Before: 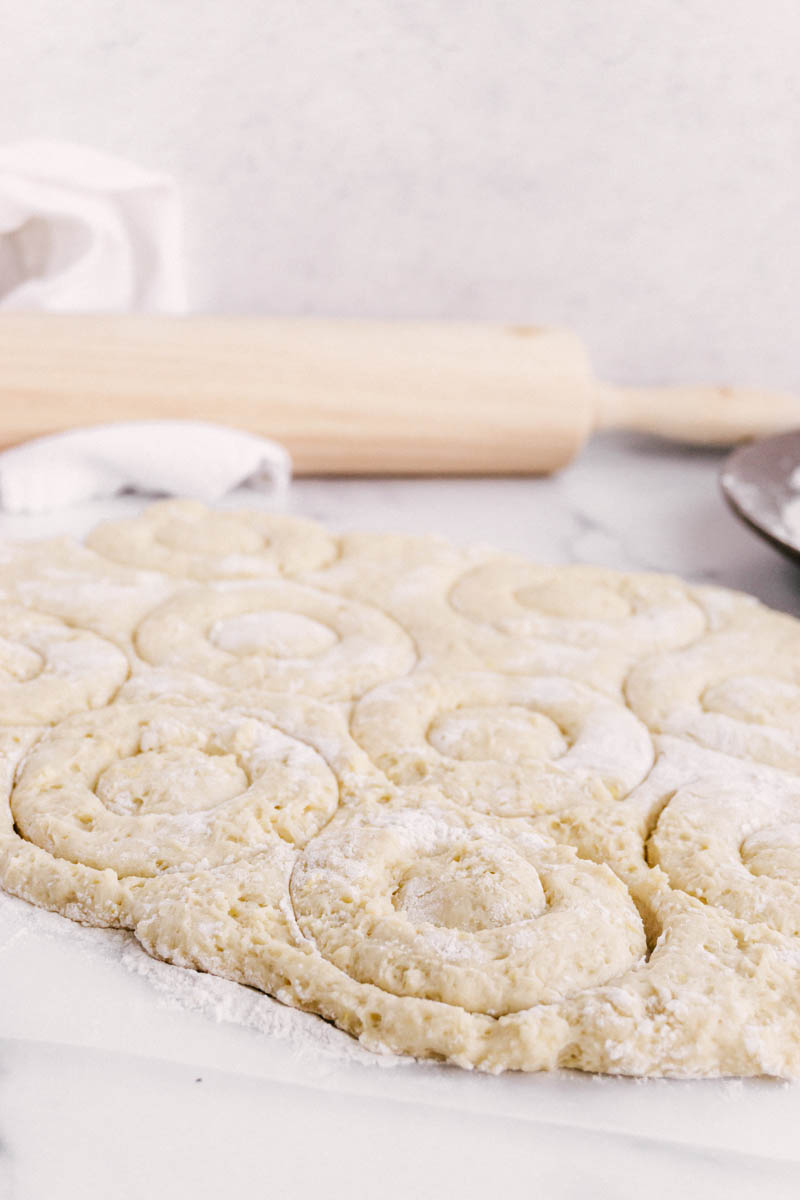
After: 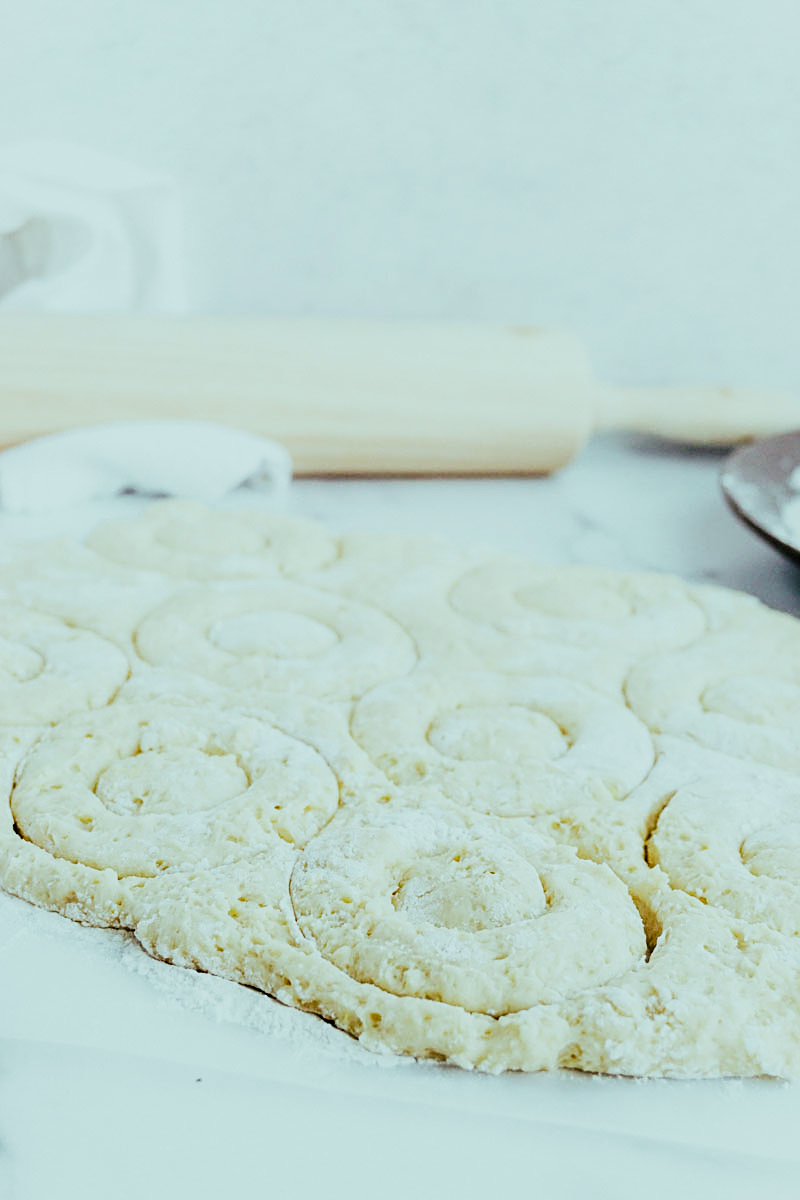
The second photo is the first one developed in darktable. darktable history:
sharpen: on, module defaults
color balance rgb: shadows lift › chroma 7.23%, shadows lift › hue 246.48°, highlights gain › chroma 5.38%, highlights gain › hue 196.93°, white fulcrum 1 EV
sigmoid: contrast 1.54, target black 0
